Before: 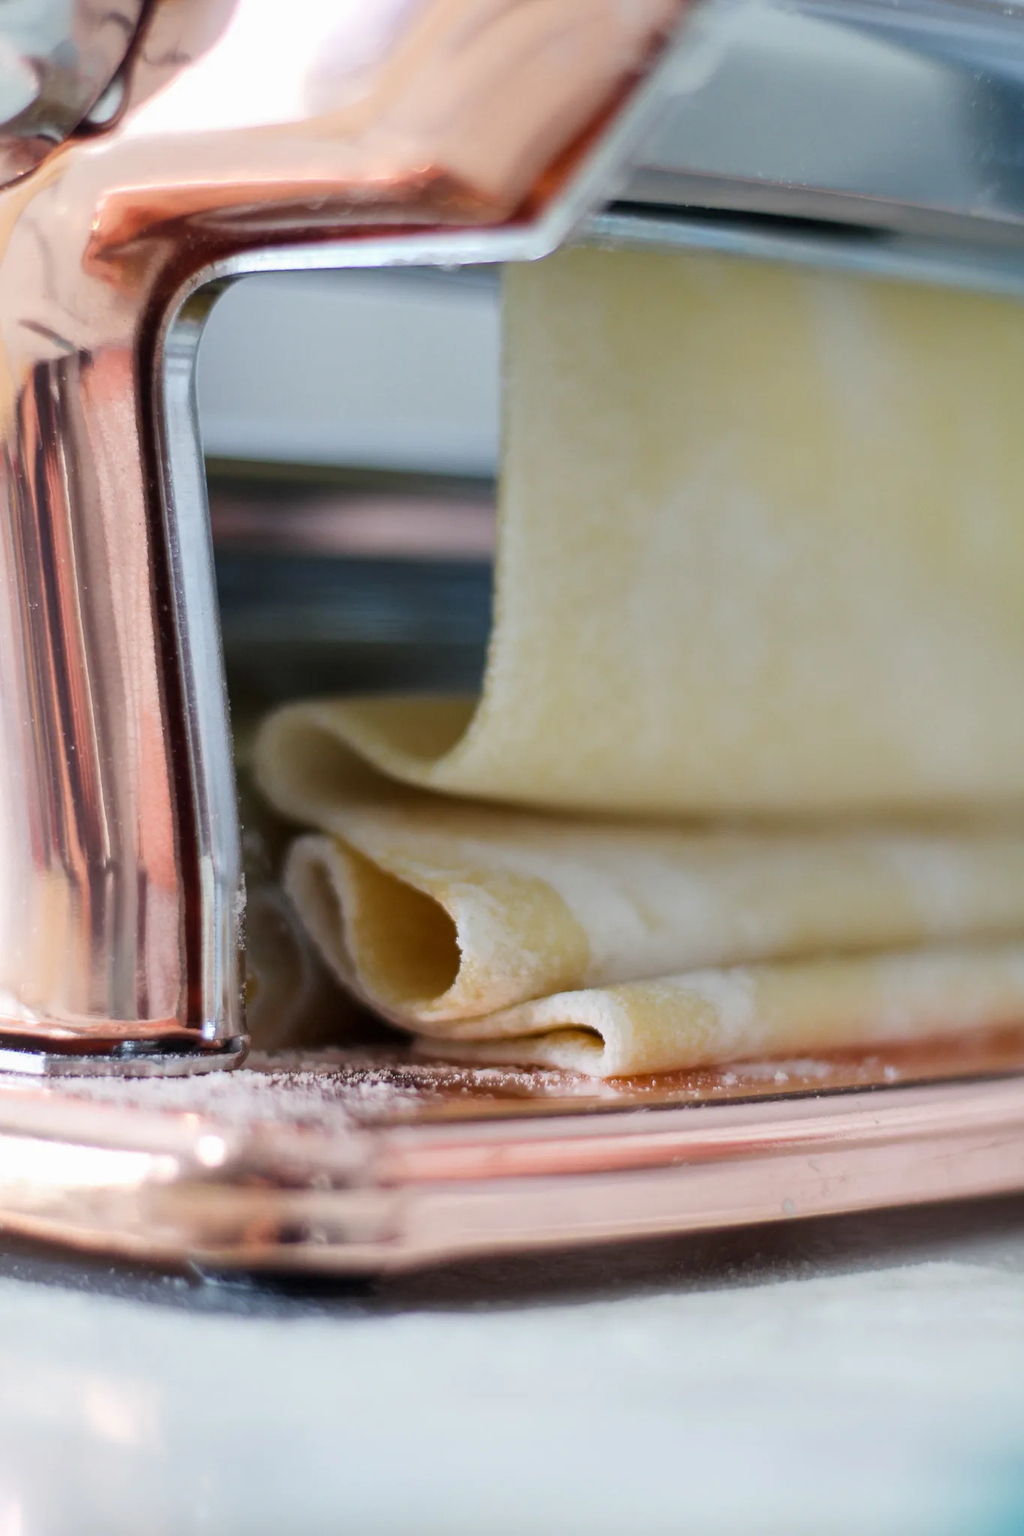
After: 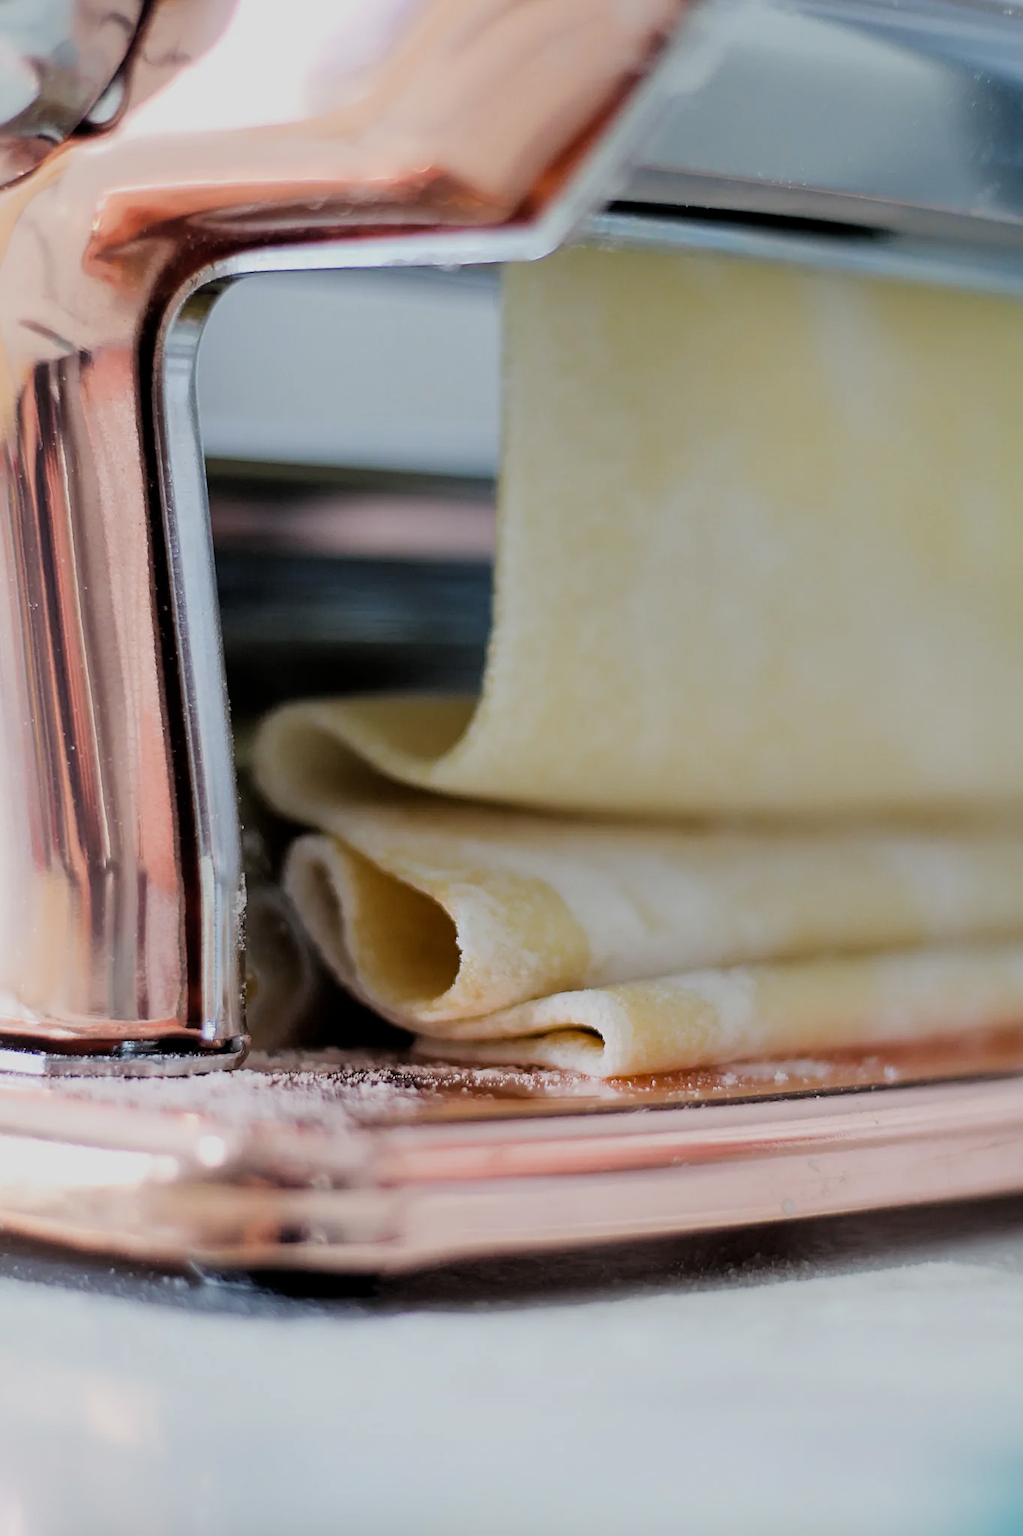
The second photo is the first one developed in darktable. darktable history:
sharpen: amount 0.5
filmic rgb: black relative exposure -7.56 EV, white relative exposure 4.62 EV, threshold 2.99 EV, target black luminance 0%, hardness 3.58, latitude 50.26%, contrast 1.025, highlights saturation mix 9.99%, shadows ↔ highlights balance -0.174%, enable highlight reconstruction true
